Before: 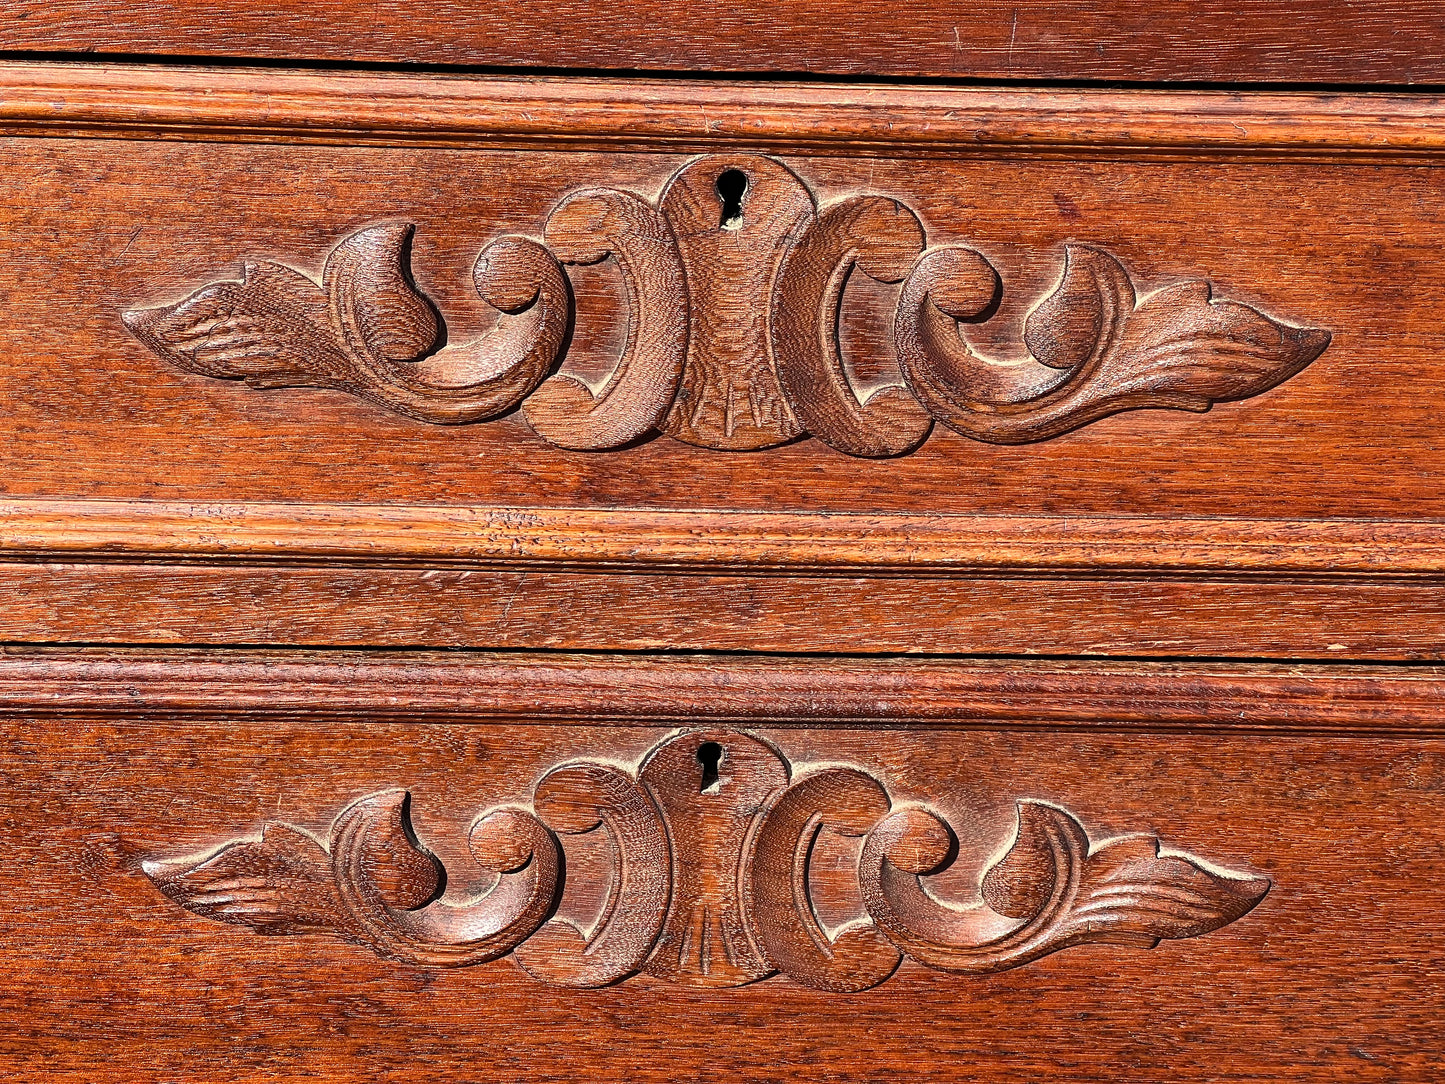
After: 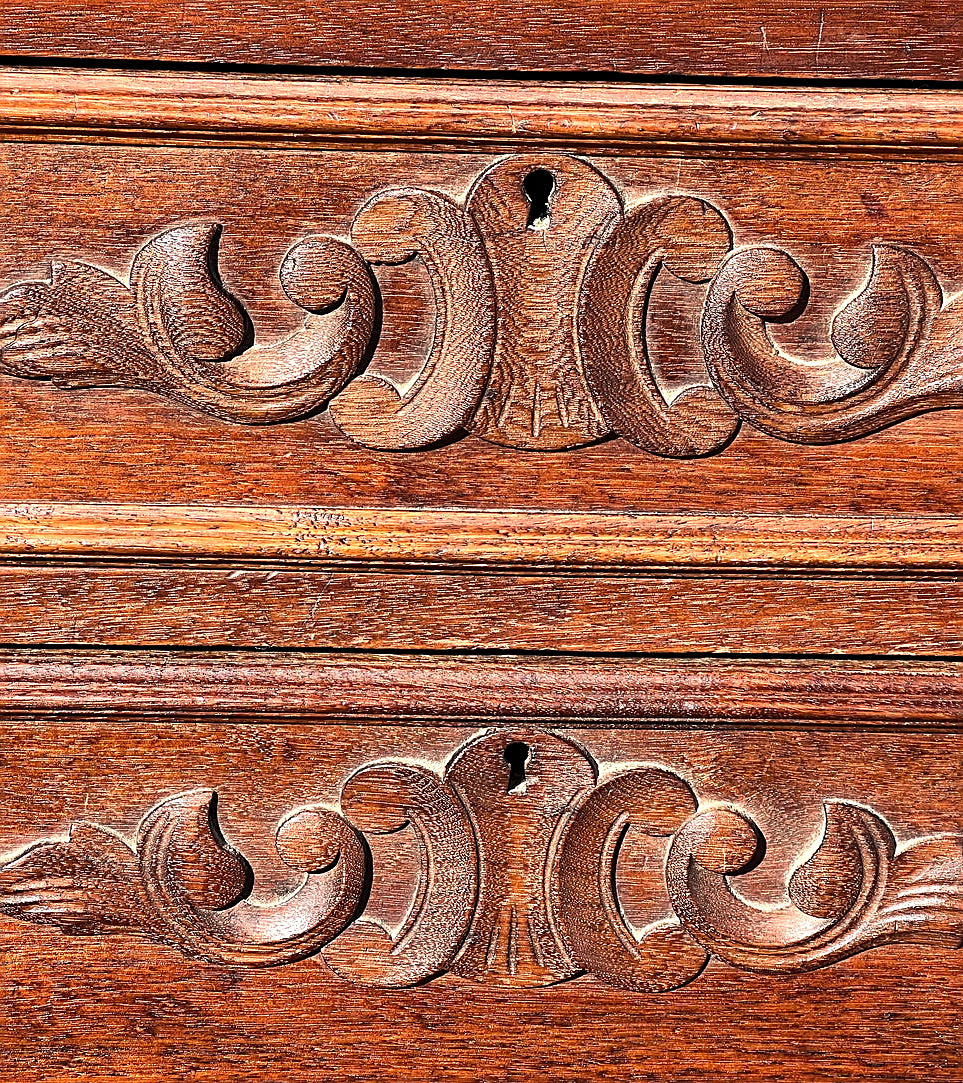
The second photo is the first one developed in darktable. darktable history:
sharpen: on, module defaults
shadows and highlights: shadows 20.91, highlights -82.73, soften with gaussian
tone equalizer: -8 EV -0.417 EV, -7 EV -0.389 EV, -6 EV -0.333 EV, -5 EV -0.222 EV, -3 EV 0.222 EV, -2 EV 0.333 EV, -1 EV 0.389 EV, +0 EV 0.417 EV, edges refinement/feathering 500, mask exposure compensation -1.57 EV, preserve details no
crop and rotate: left 13.409%, right 19.924%
